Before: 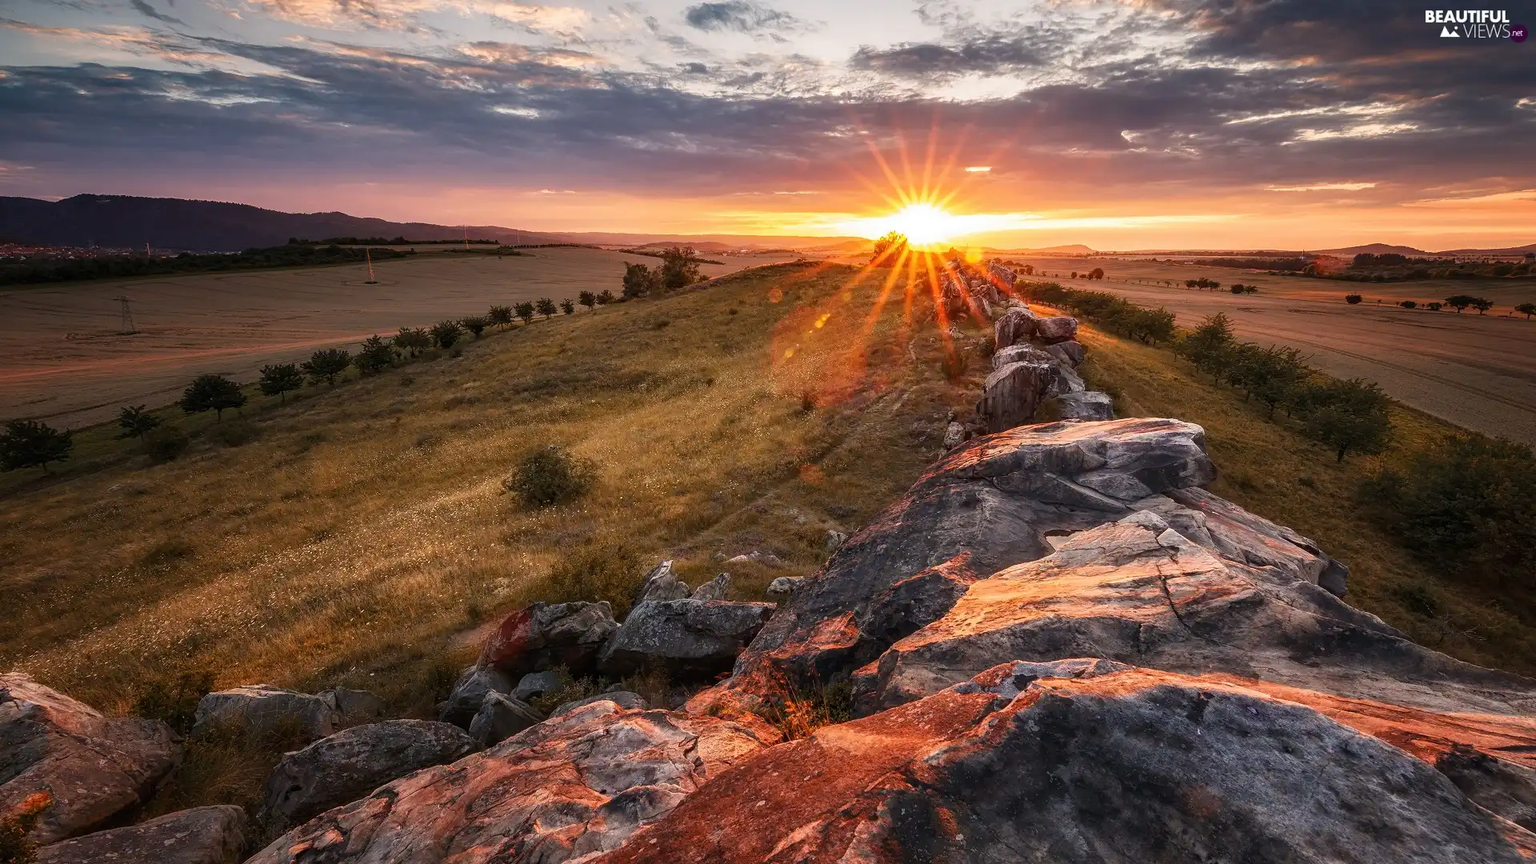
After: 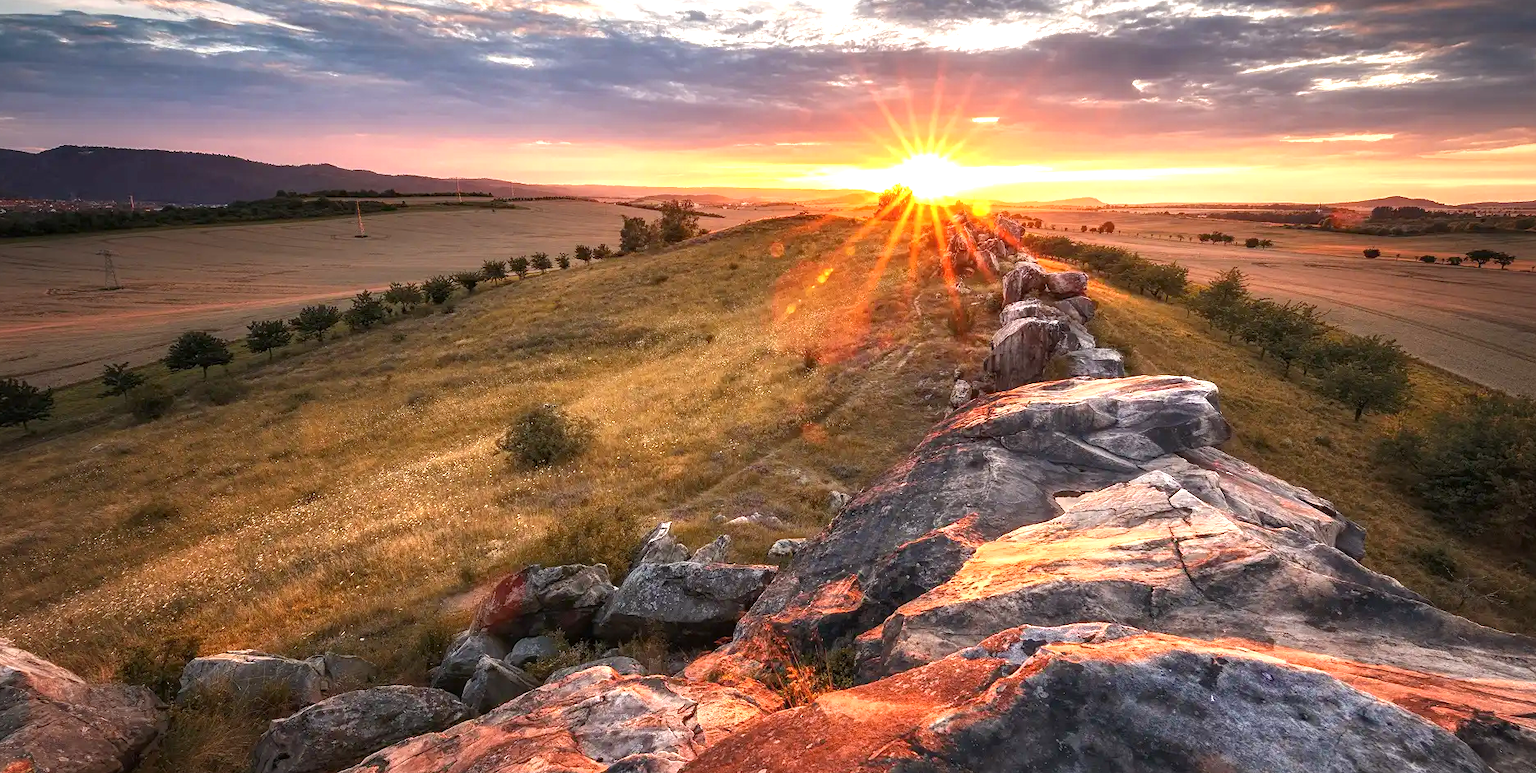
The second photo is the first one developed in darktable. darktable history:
crop: left 1.326%, top 6.142%, right 1.4%, bottom 6.757%
tone equalizer: -7 EV 0.168 EV, -6 EV 0.144 EV, -5 EV 0.1 EV, -4 EV 0.02 EV, -2 EV -0.015 EV, -1 EV -0.039 EV, +0 EV -0.072 EV, edges refinement/feathering 500, mask exposure compensation -1.57 EV, preserve details no
exposure: exposure 1 EV, compensate highlight preservation false
color zones: curves: ch0 [(0.068, 0.464) (0.25, 0.5) (0.48, 0.508) (0.75, 0.536) (0.886, 0.476) (0.967, 0.456)]; ch1 [(0.066, 0.456) (0.25, 0.5) (0.616, 0.508) (0.746, 0.56) (0.934, 0.444)]
vignetting: fall-off radius 93.7%, brightness -0.166
